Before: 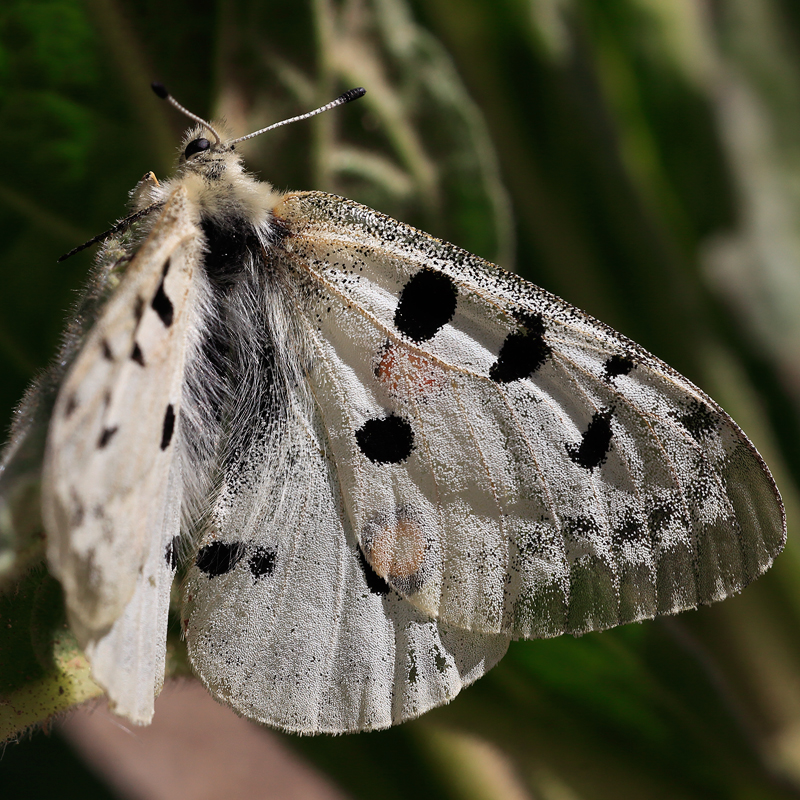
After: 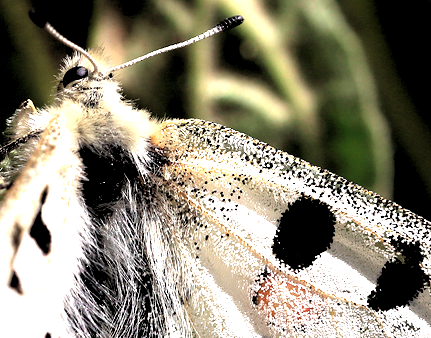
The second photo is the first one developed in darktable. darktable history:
crop: left 15.306%, top 9.065%, right 30.789%, bottom 48.638%
rgb levels: levels [[0.034, 0.472, 0.904], [0, 0.5, 1], [0, 0.5, 1]]
exposure: black level correction 0, exposure 1.5 EV, compensate exposure bias true, compensate highlight preservation false
